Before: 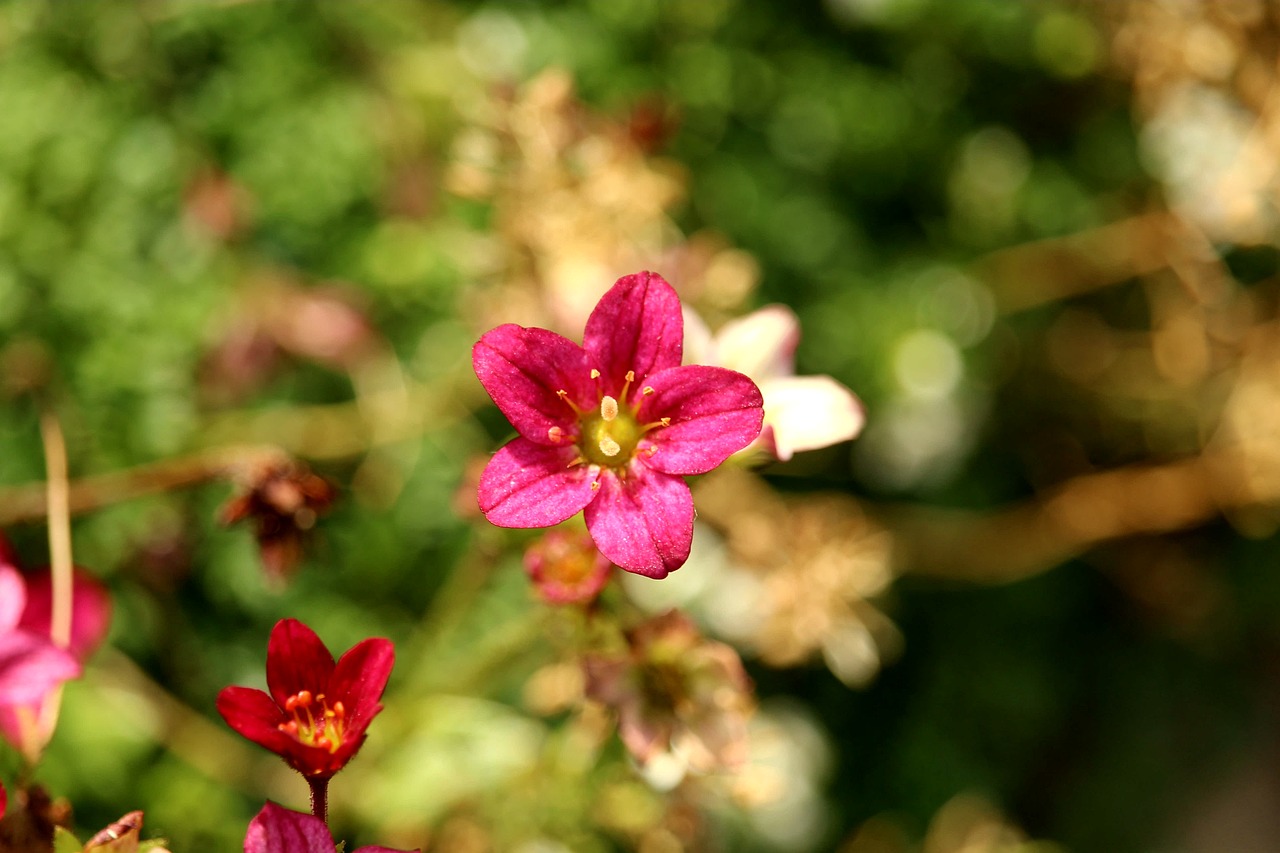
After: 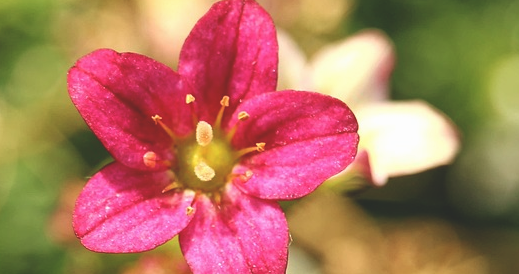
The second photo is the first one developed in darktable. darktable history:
exposure: black level correction -0.021, exposure -0.031 EV, compensate exposure bias true, compensate highlight preservation false
crop: left 31.652%, top 32.34%, right 27.793%, bottom 35.475%
